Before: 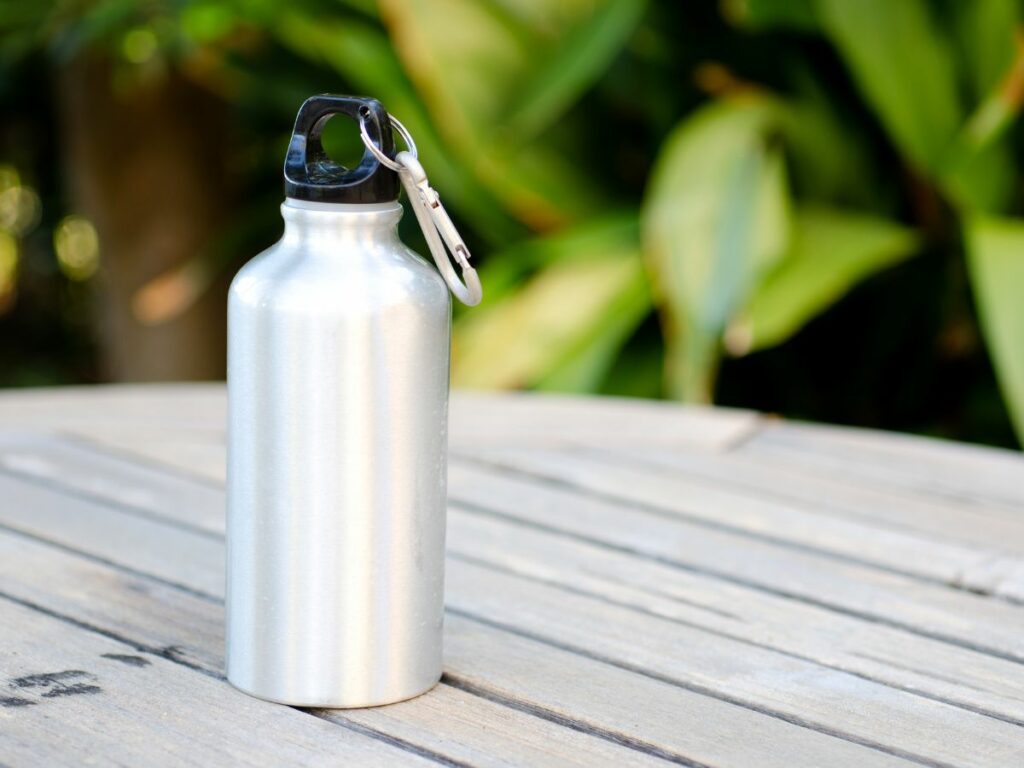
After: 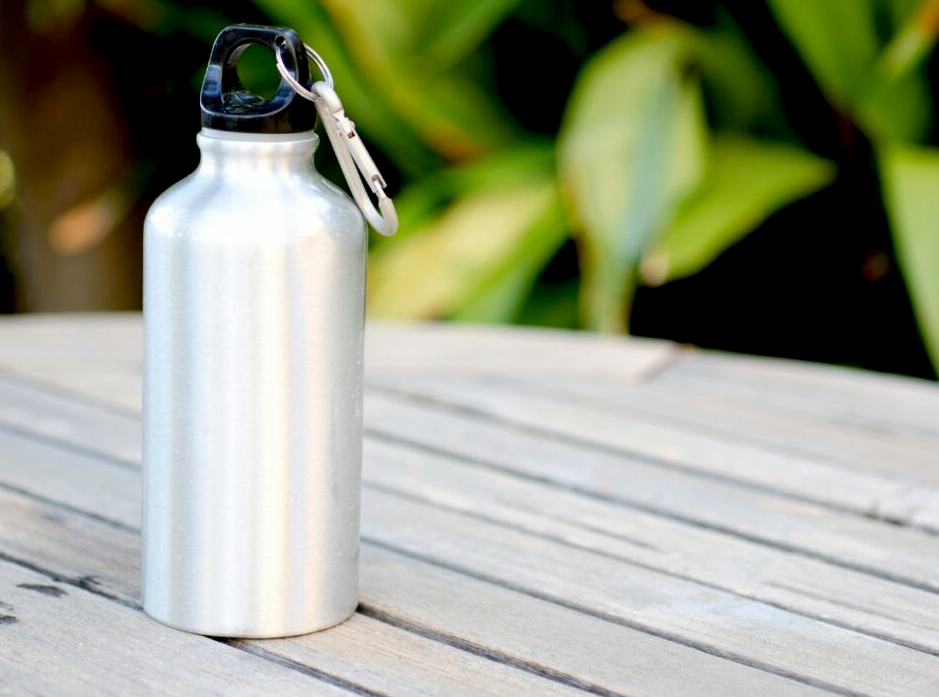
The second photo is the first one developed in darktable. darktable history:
exposure: black level correction 0.012, compensate highlight preservation false
crop and rotate: left 8.262%, top 9.226%
